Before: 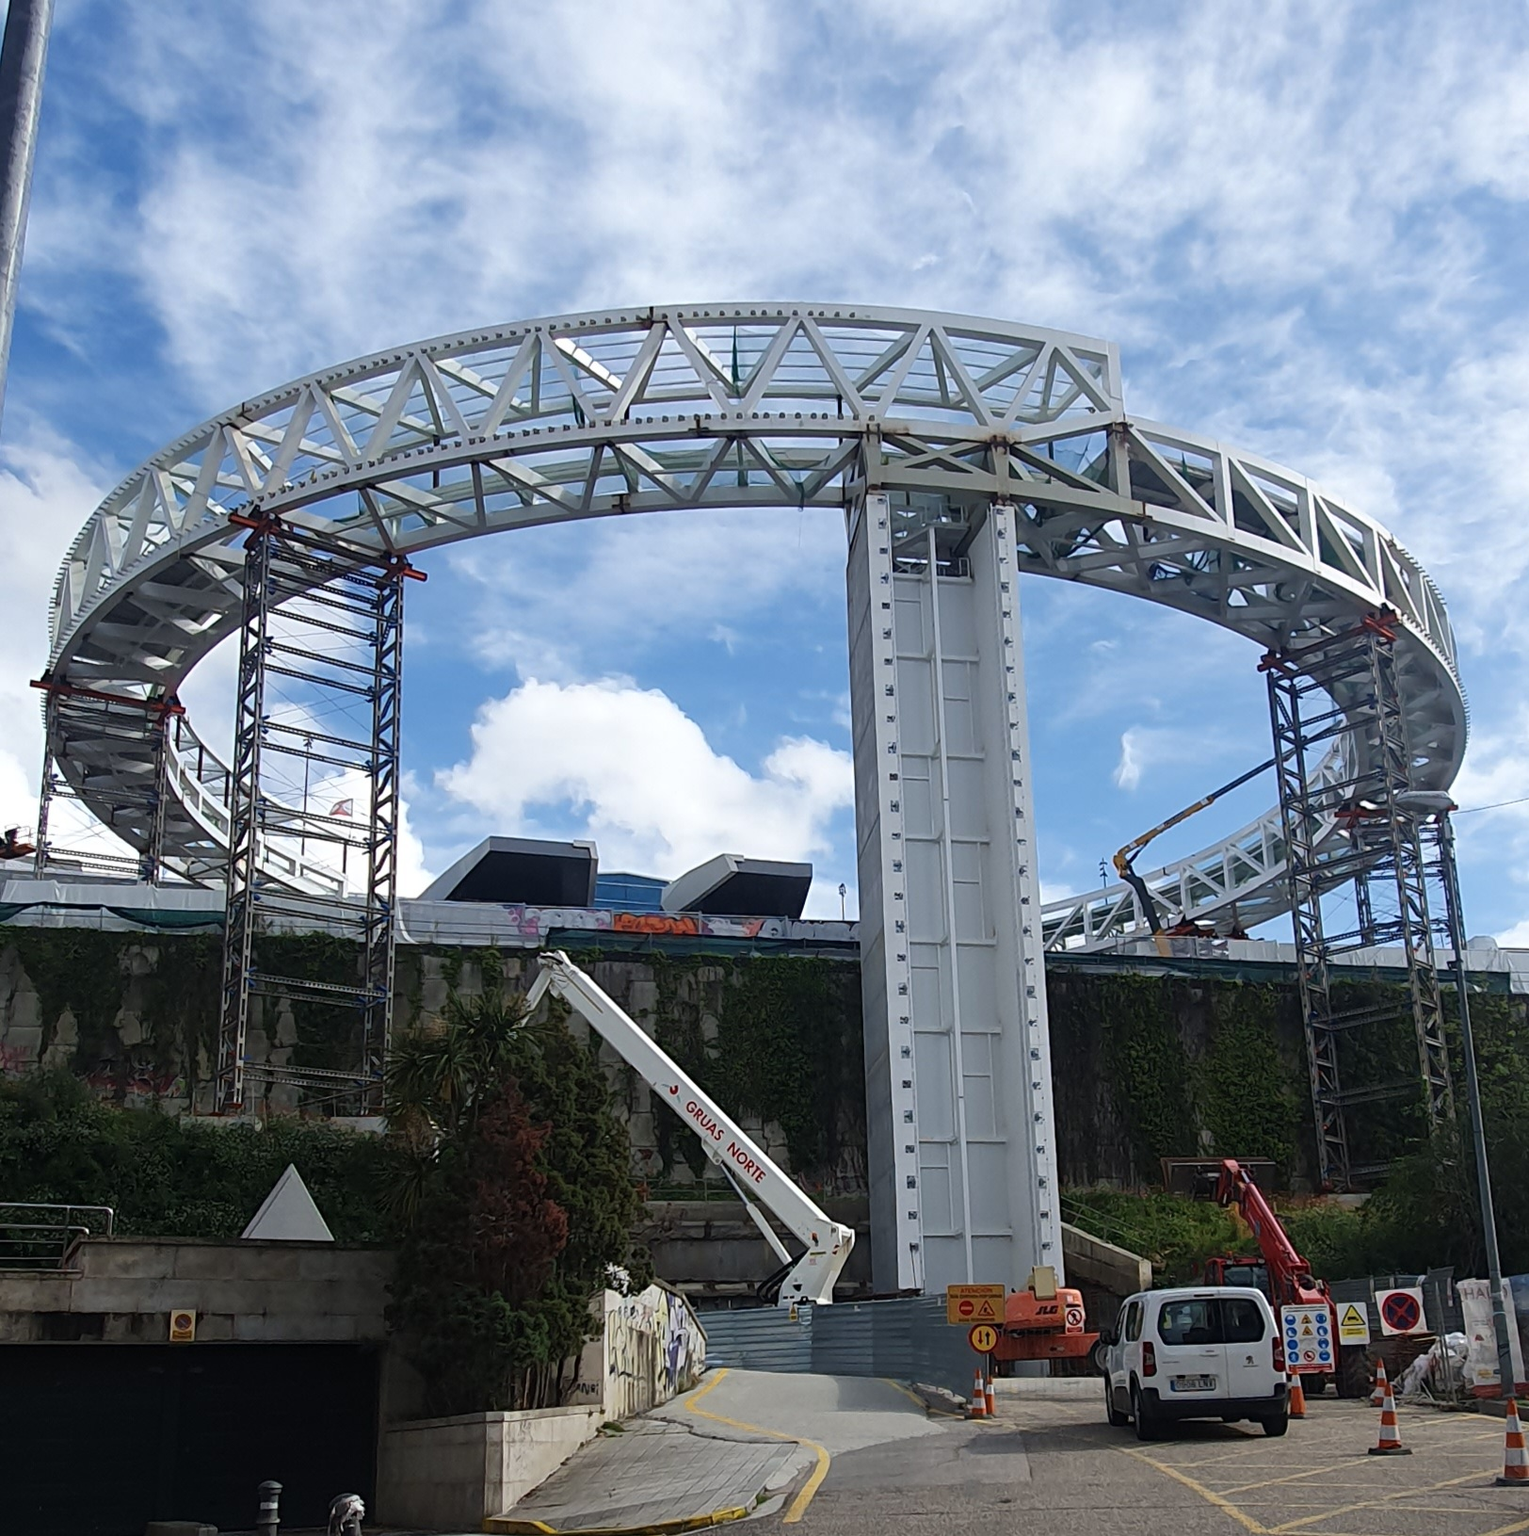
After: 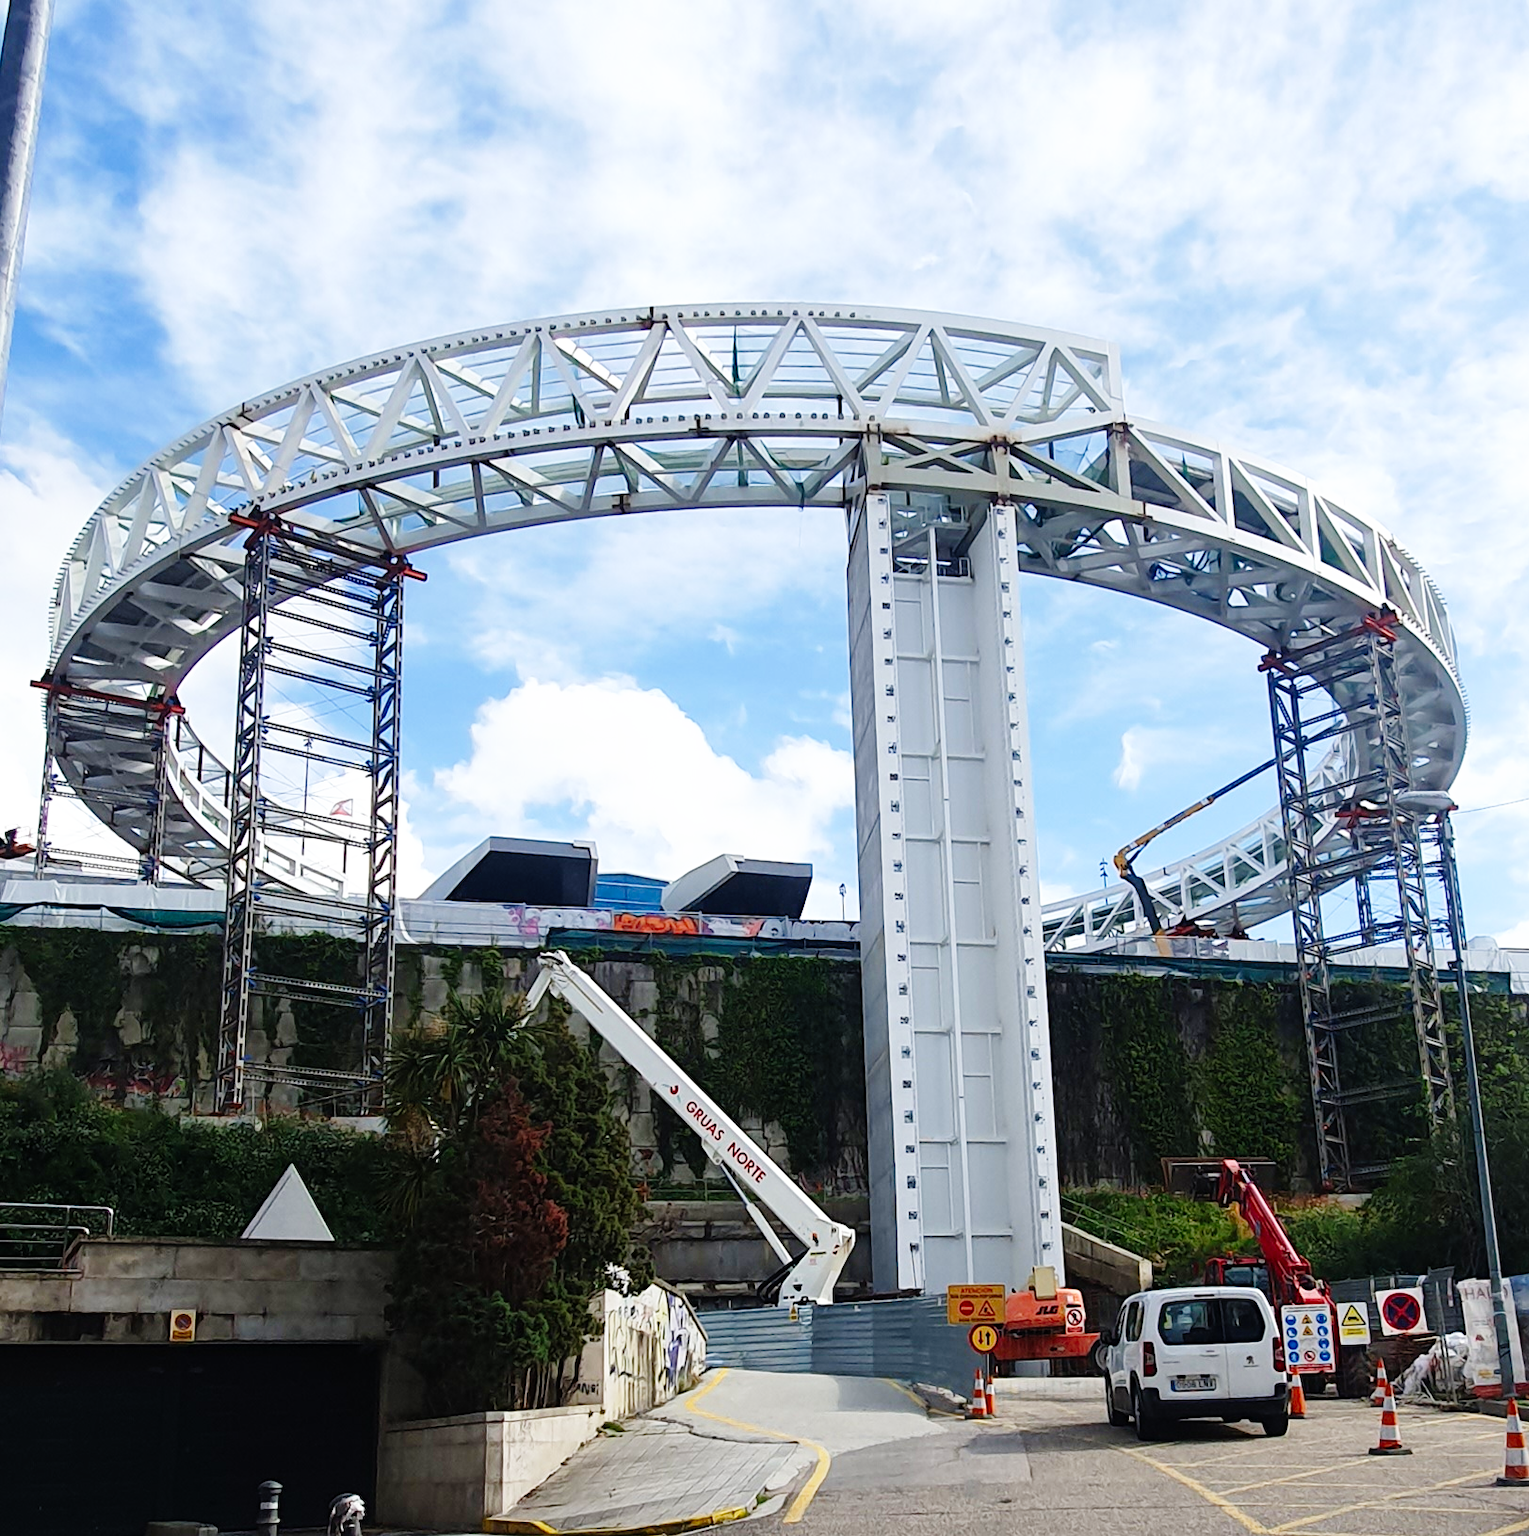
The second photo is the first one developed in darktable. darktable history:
base curve: curves: ch0 [(0, 0) (0.008, 0.007) (0.022, 0.029) (0.048, 0.089) (0.092, 0.197) (0.191, 0.399) (0.275, 0.534) (0.357, 0.65) (0.477, 0.78) (0.542, 0.833) (0.799, 0.973) (1, 1)], preserve colors none
contrast brightness saturation: saturation 0.121
